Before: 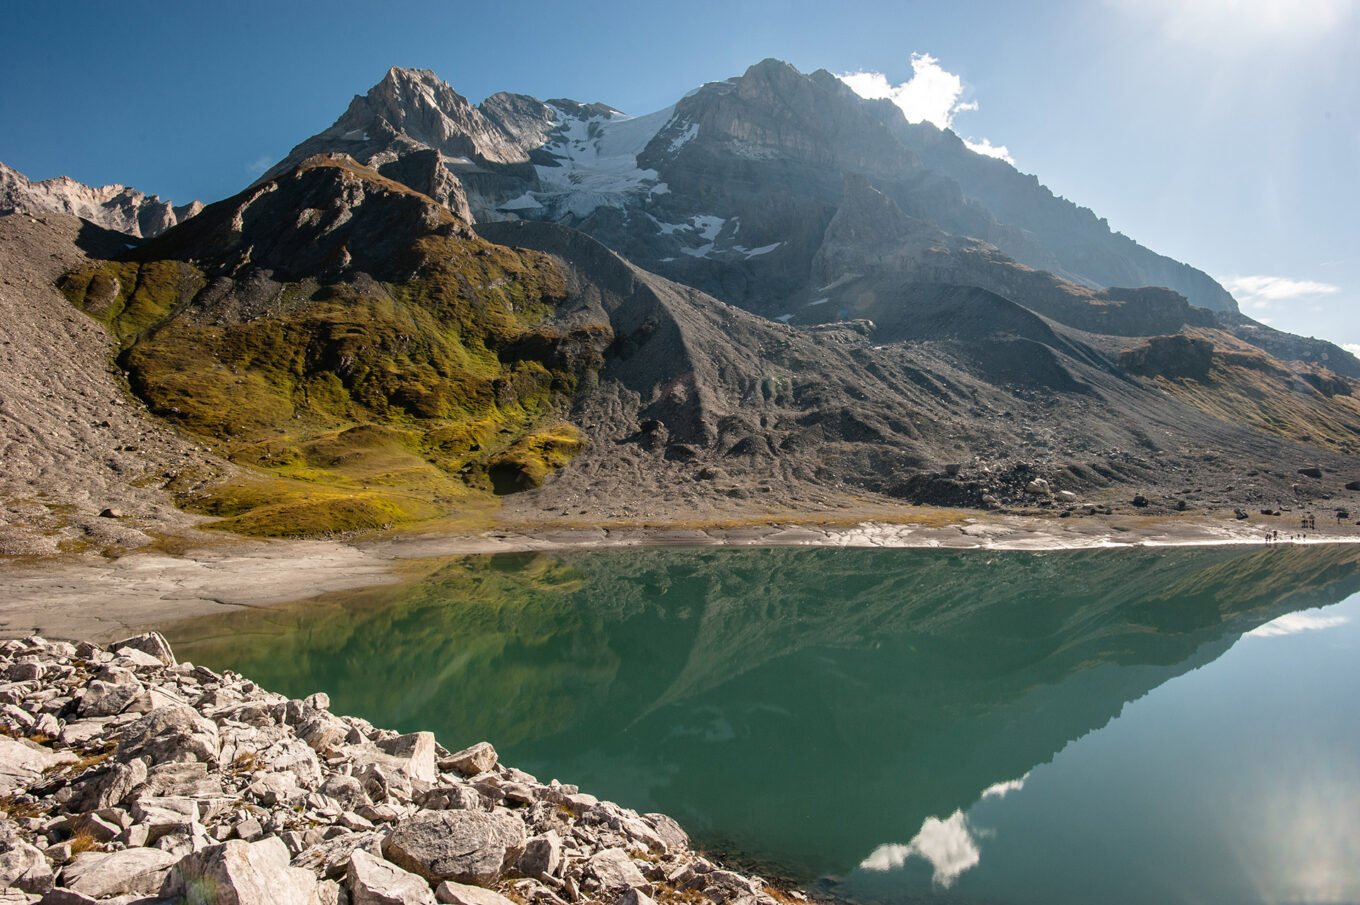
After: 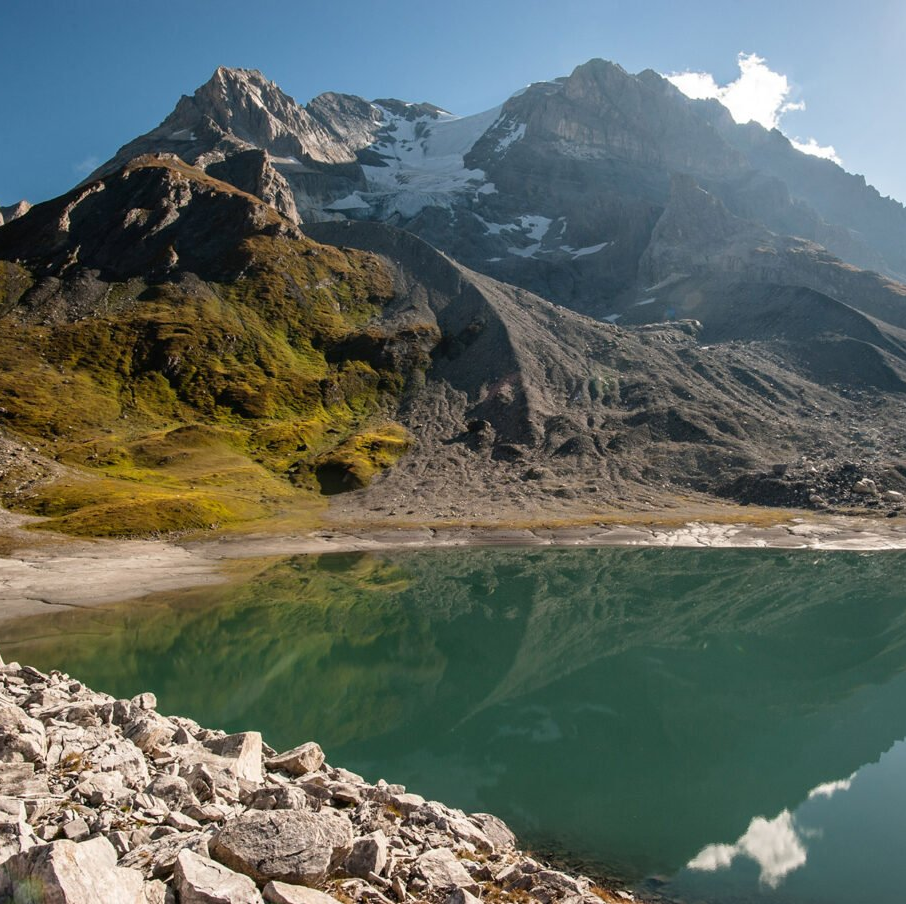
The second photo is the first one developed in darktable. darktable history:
crop and rotate: left 12.768%, right 20.612%
